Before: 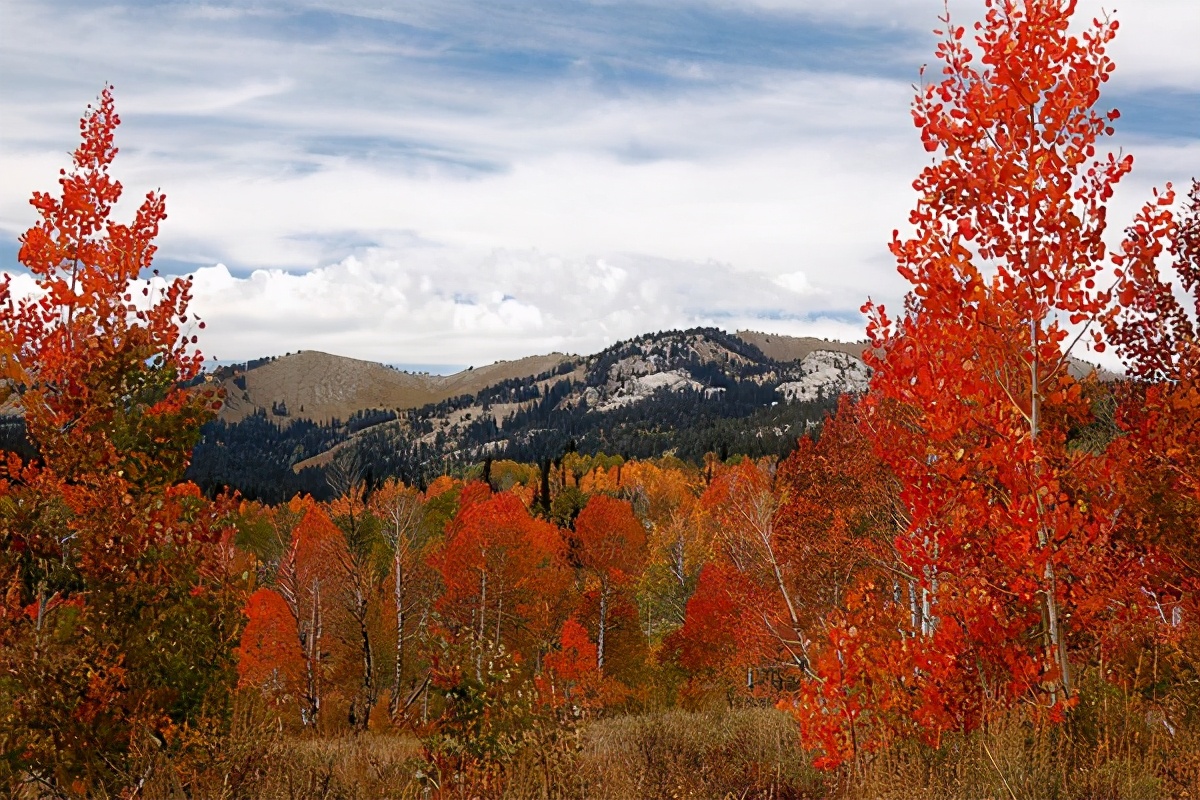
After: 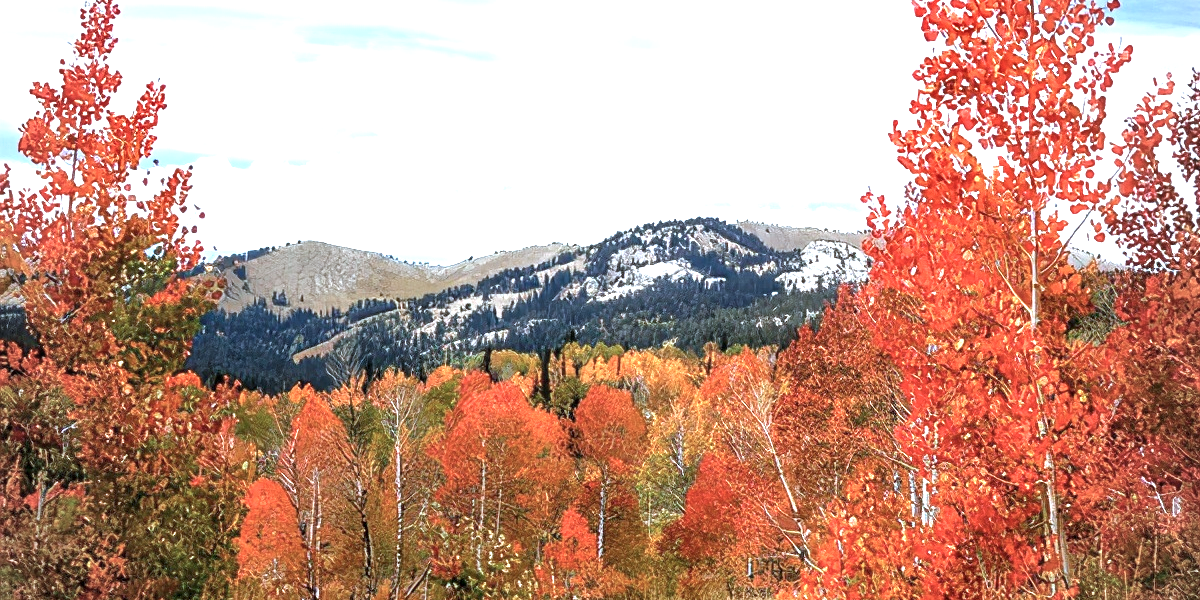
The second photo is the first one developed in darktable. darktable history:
shadows and highlights: shadows 75, highlights -25, soften with gaussian
contrast brightness saturation: saturation -0.1
exposure: black level correction 0, exposure 1.5 EV, compensate exposure bias true, compensate highlight preservation false
color calibration: illuminant as shot in camera, x 0.383, y 0.38, temperature 3949.15 K, gamut compression 1.66
vignetting: fall-off radius 60.92%
crop: top 13.819%, bottom 11.169%
local contrast: on, module defaults
